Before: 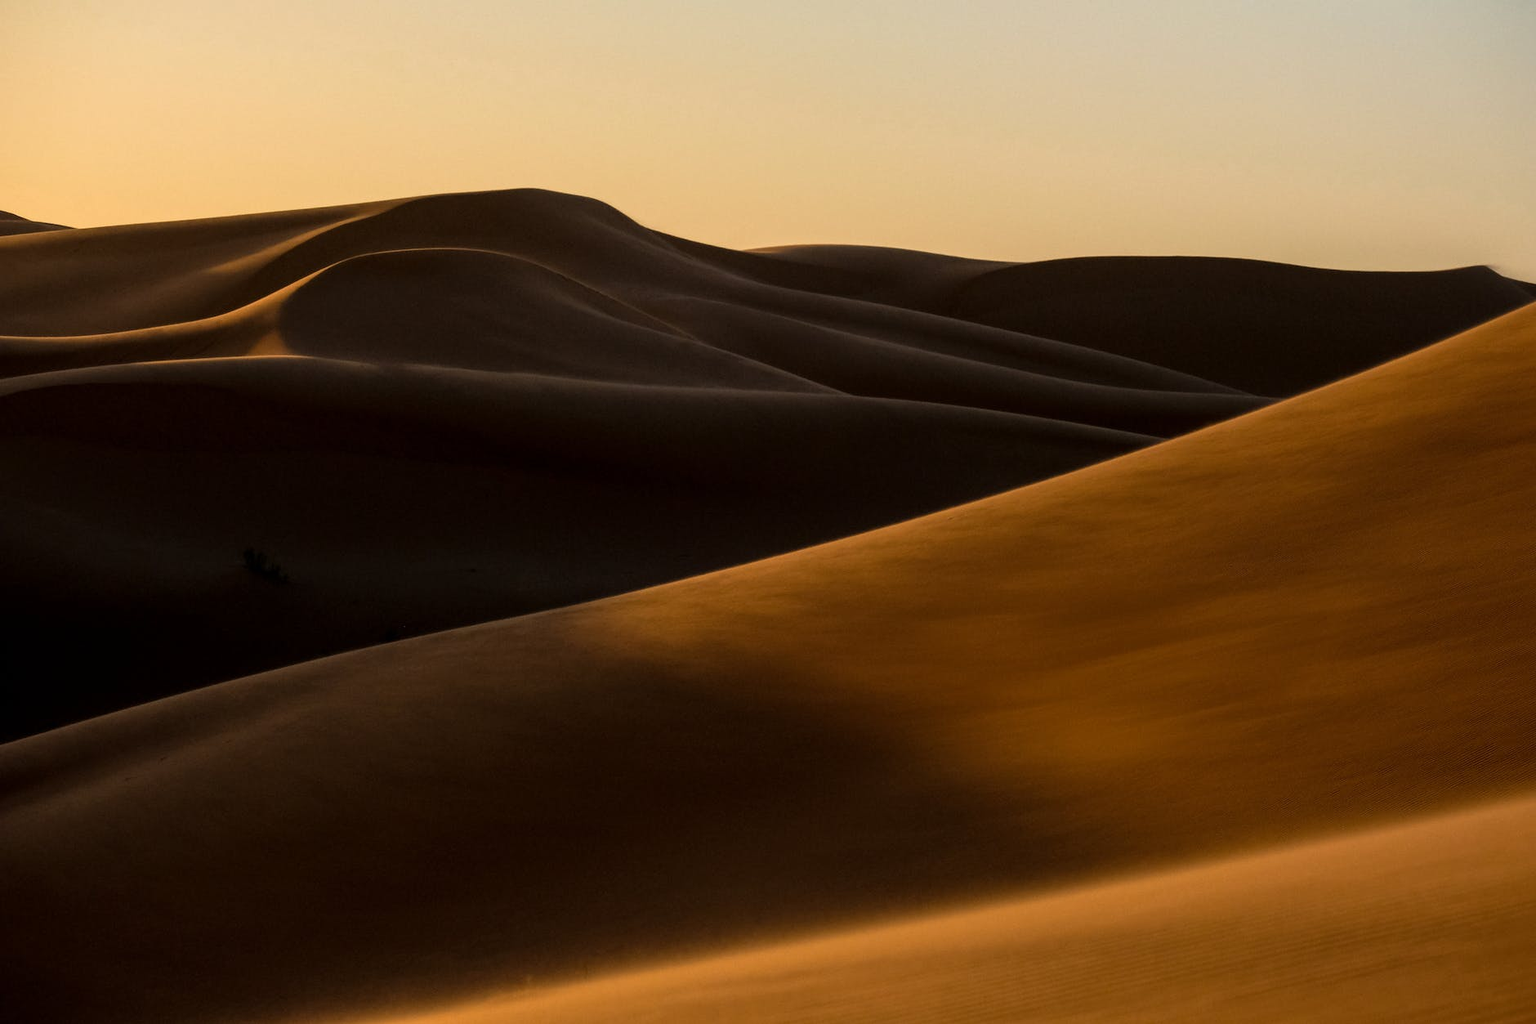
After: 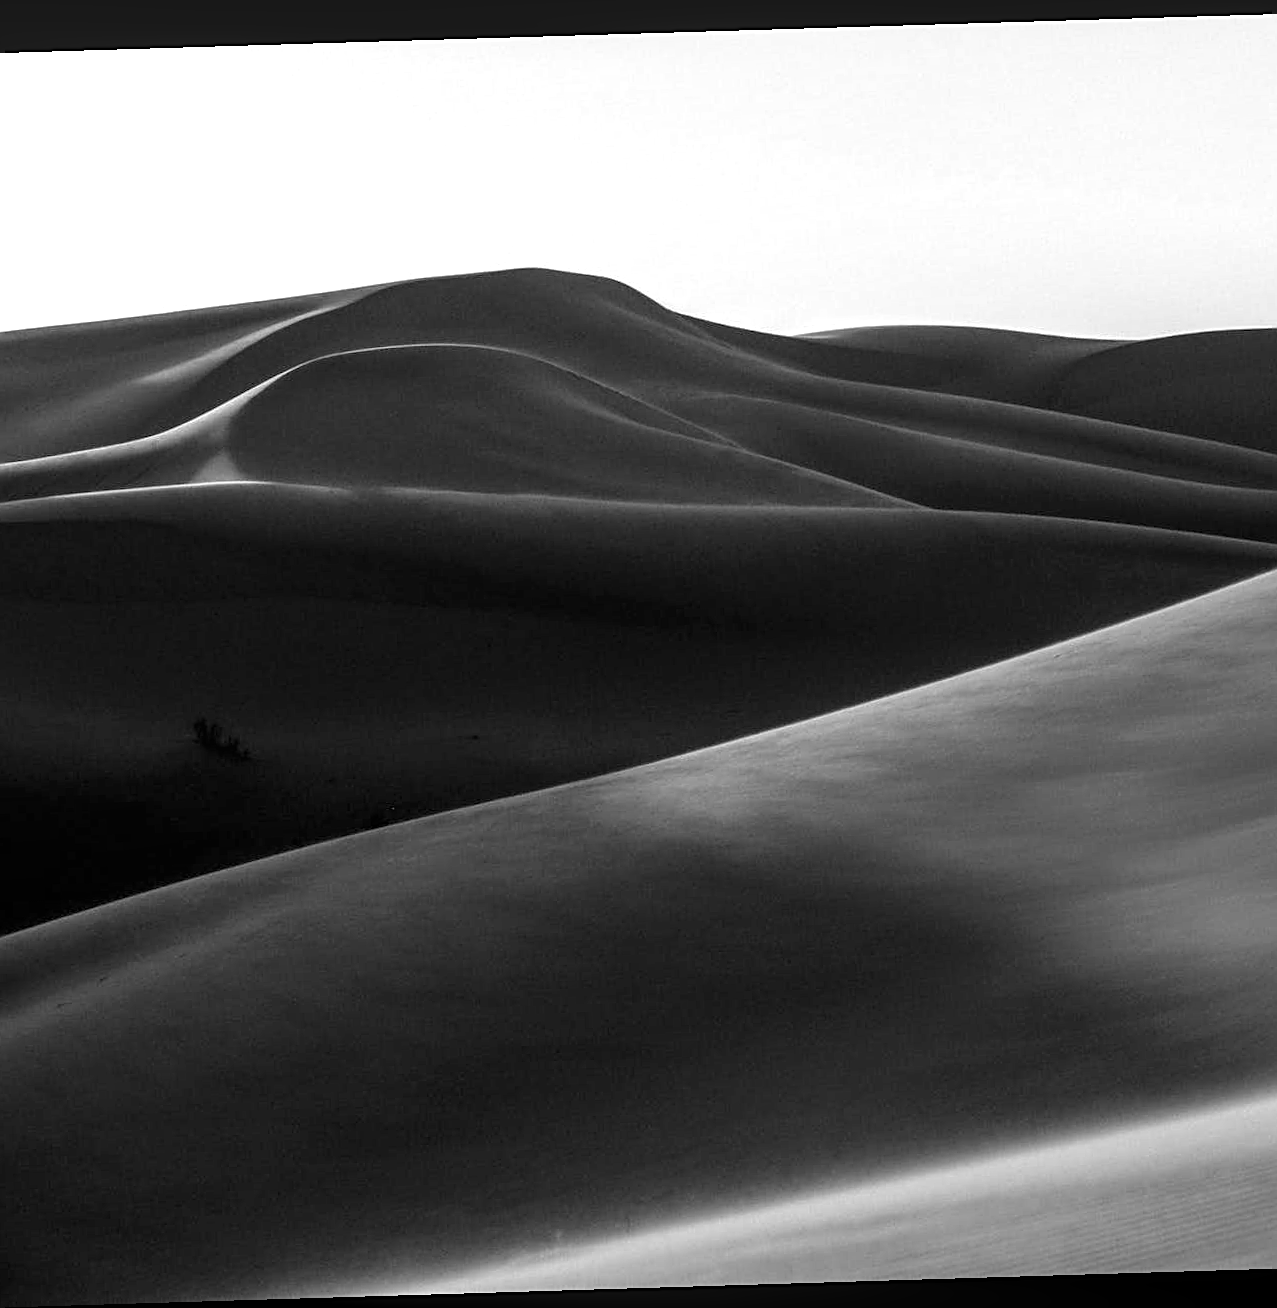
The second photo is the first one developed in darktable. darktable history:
exposure: exposure 1.089 EV, compensate highlight preservation false
monochrome: a 32, b 64, size 2.3
rotate and perspective: rotation -1.75°, automatic cropping off
local contrast: on, module defaults
crop and rotate: left 6.617%, right 26.717%
sharpen: on, module defaults
tone equalizer: on, module defaults
